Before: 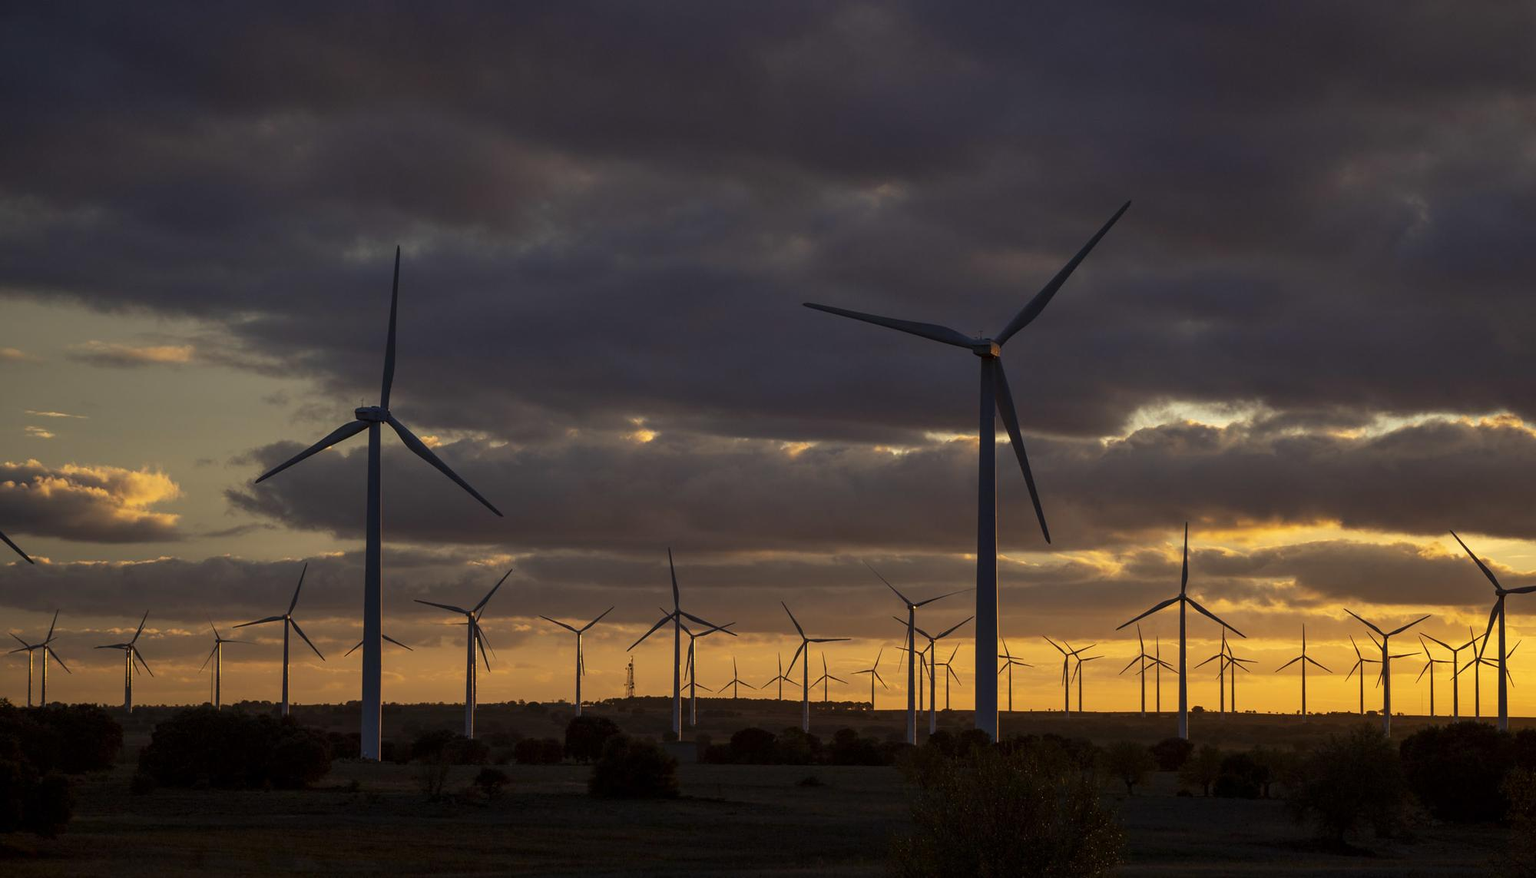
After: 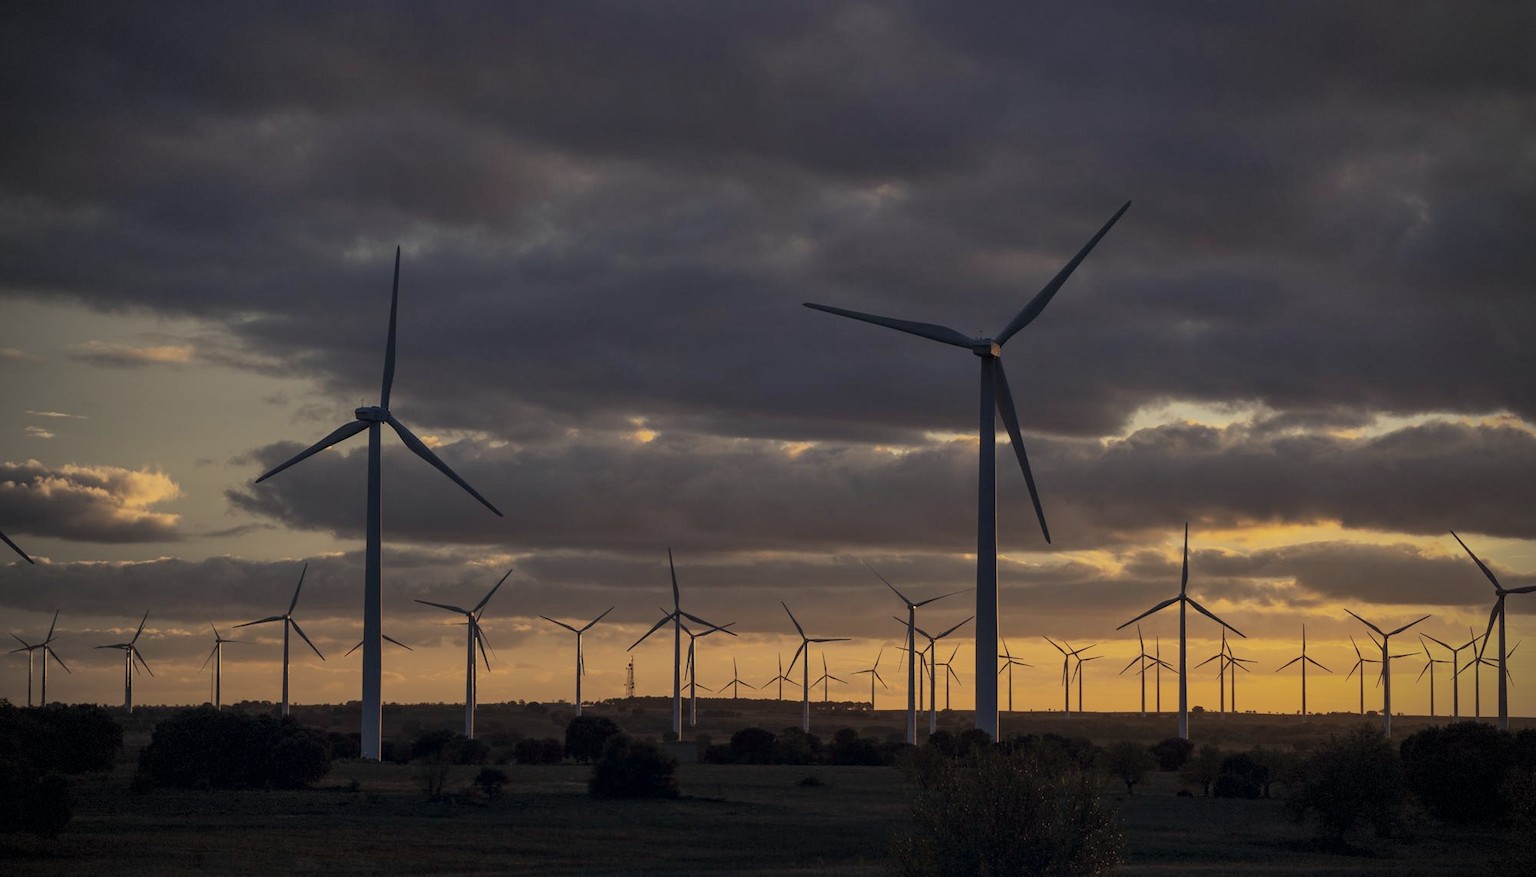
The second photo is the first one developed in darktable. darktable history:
color correction: highlights a* 2.88, highlights b* 5.01, shadows a* -1.56, shadows b* -4.82, saturation 0.767
shadows and highlights: shadows 38.81, highlights -75.34
vignetting: fall-off start 71.78%, dithering 8-bit output
